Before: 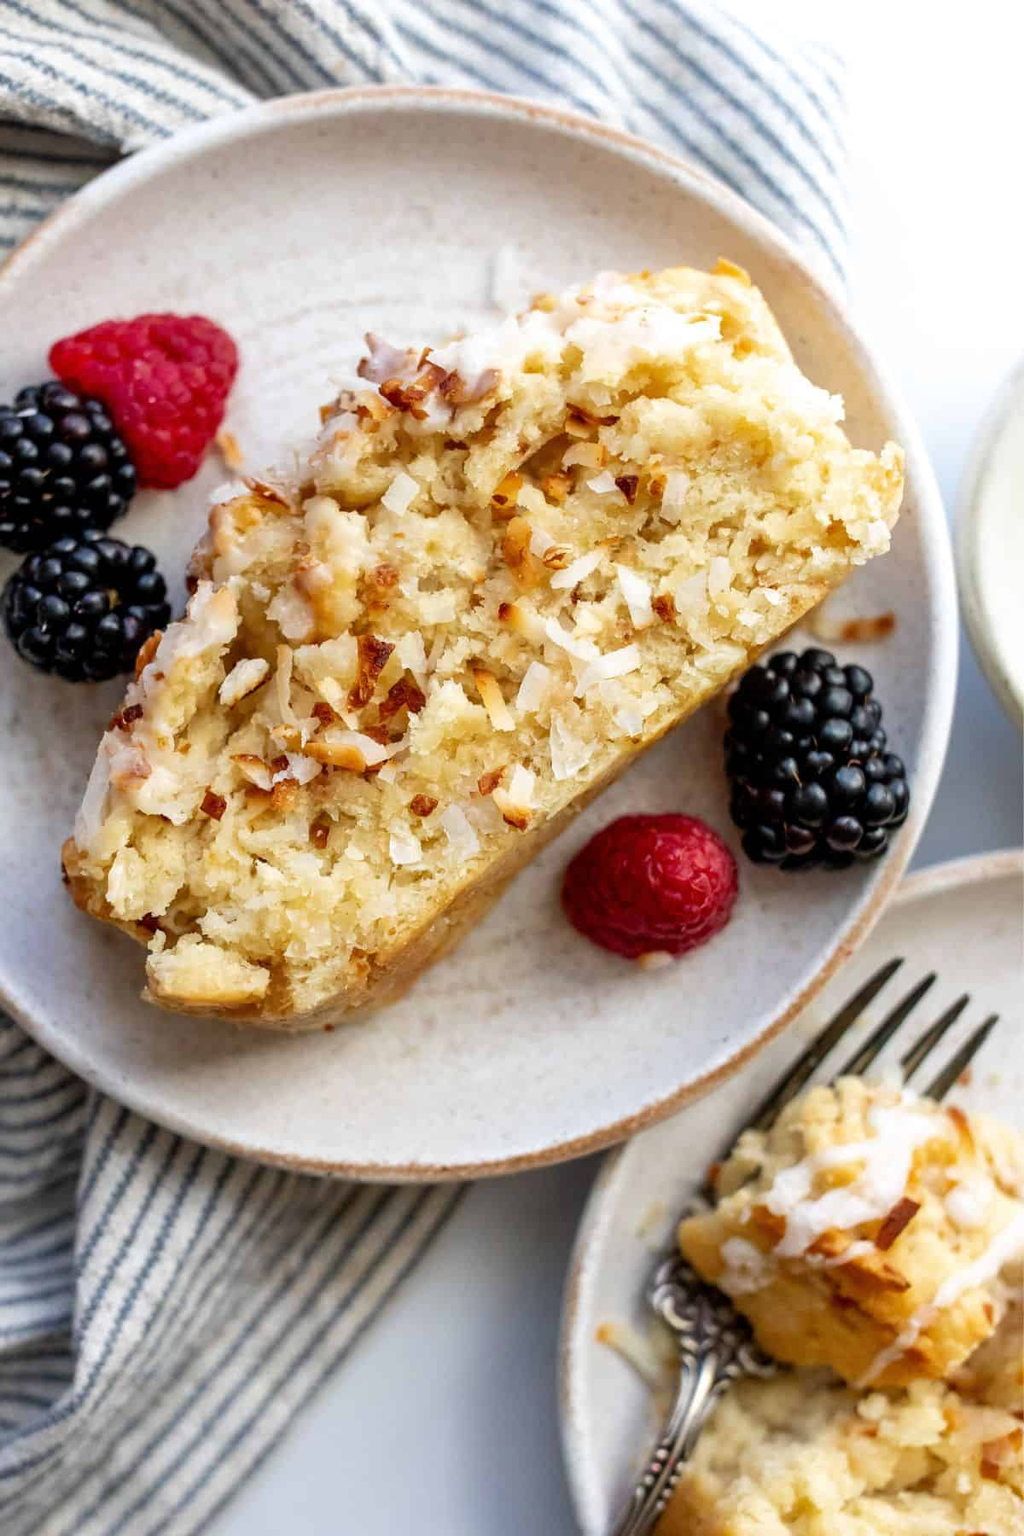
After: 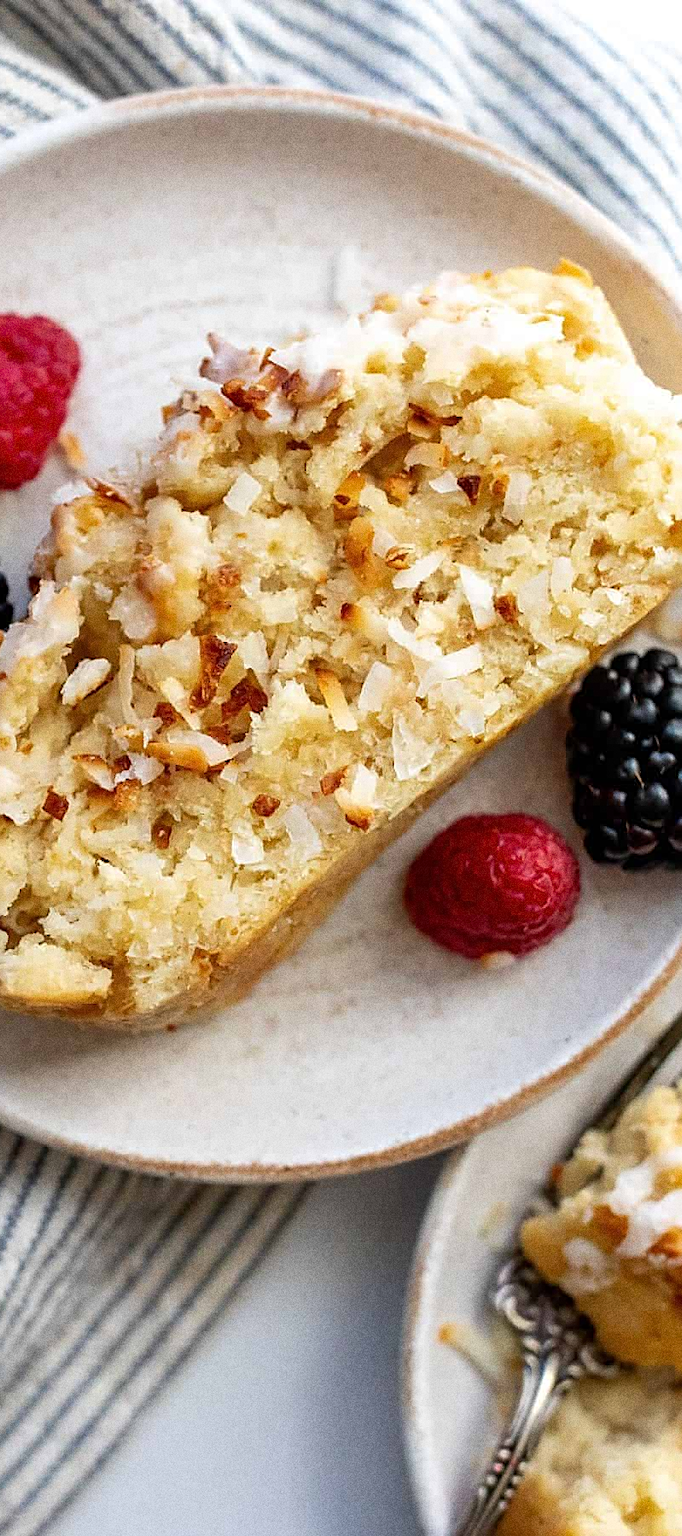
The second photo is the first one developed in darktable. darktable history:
crop and rotate: left 15.446%, right 17.836%
sharpen: on, module defaults
grain: coarseness 0.09 ISO, strength 40%
